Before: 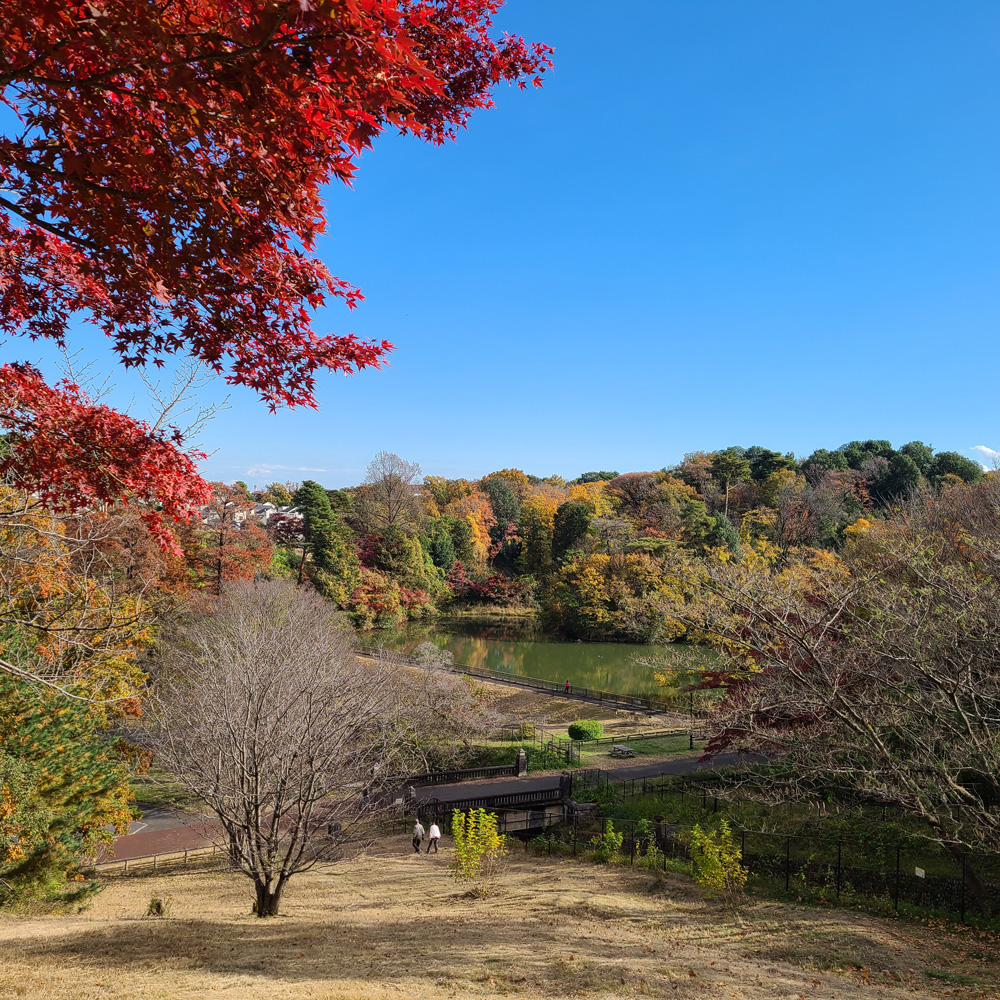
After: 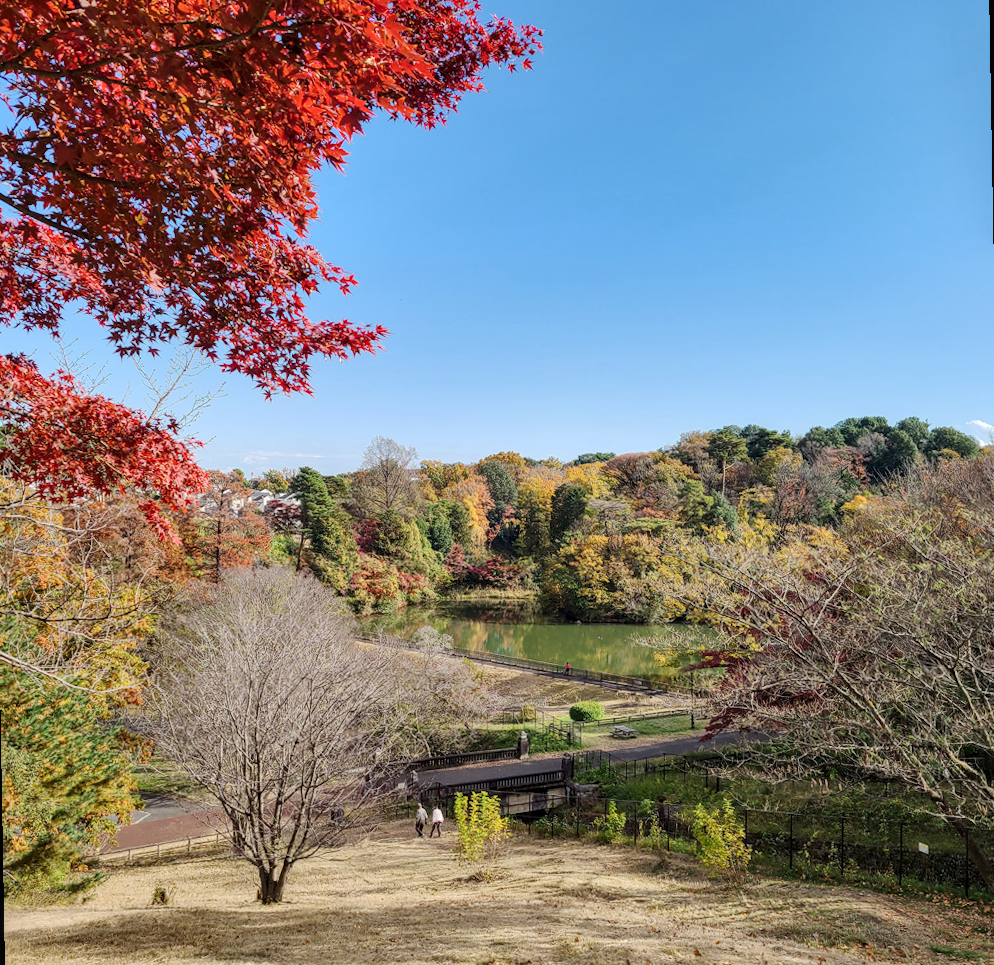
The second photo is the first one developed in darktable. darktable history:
base curve: curves: ch0 [(0, 0) (0.158, 0.273) (0.879, 0.895) (1, 1)], preserve colors none
rotate and perspective: rotation -1°, crop left 0.011, crop right 0.989, crop top 0.025, crop bottom 0.975
local contrast: on, module defaults
shadows and highlights: soften with gaussian
